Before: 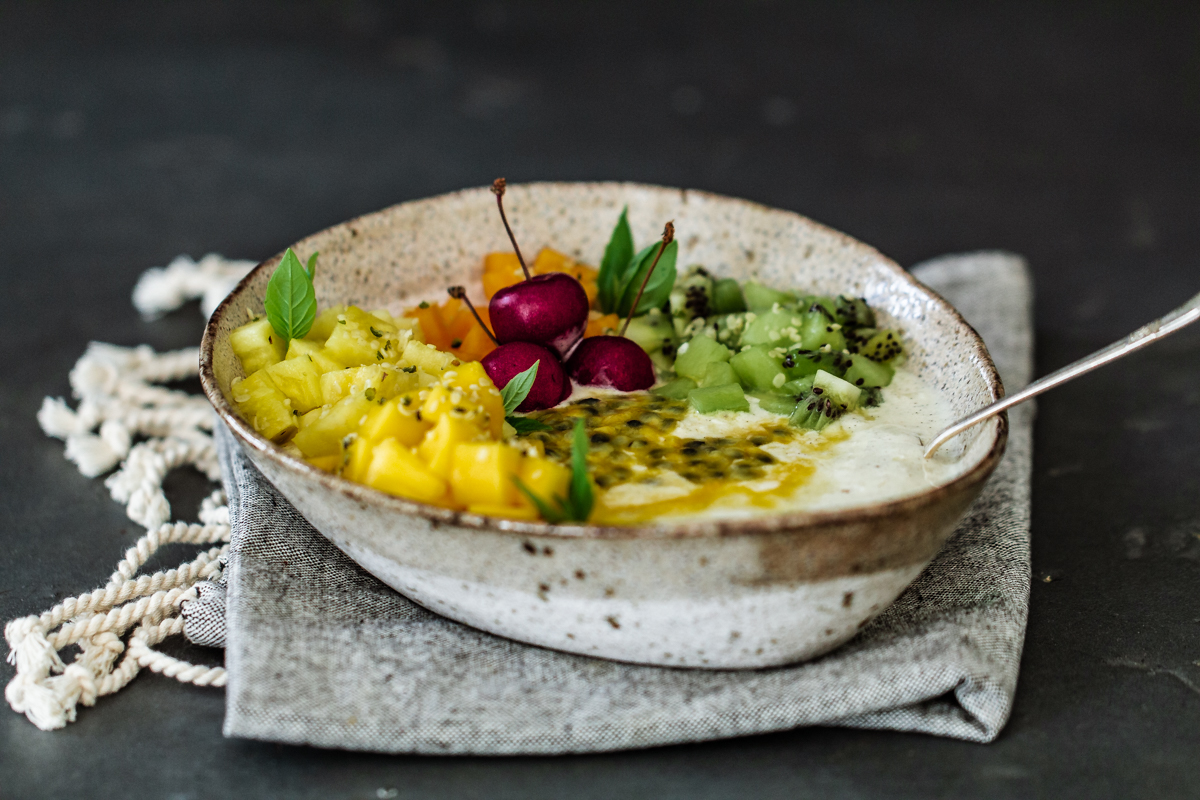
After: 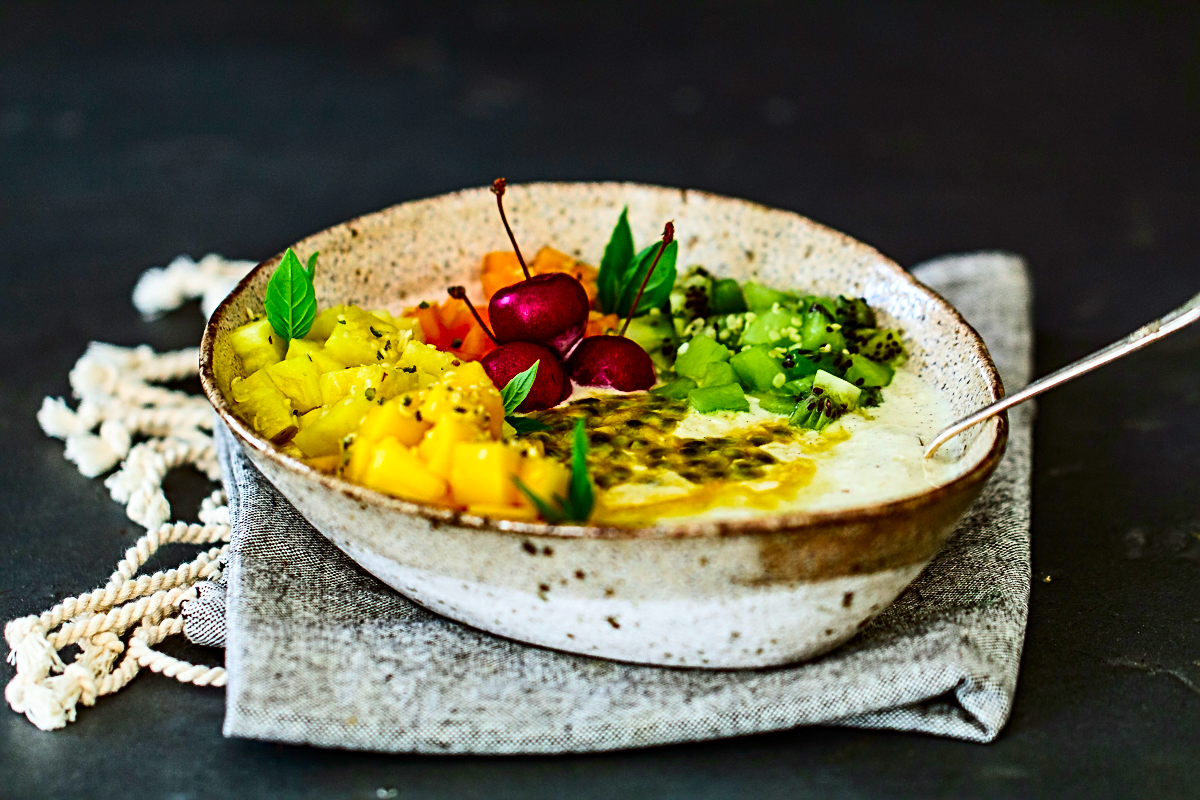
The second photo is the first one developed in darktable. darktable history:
sharpen: radius 3.119
contrast brightness saturation: contrast 0.26, brightness 0.02, saturation 0.87
